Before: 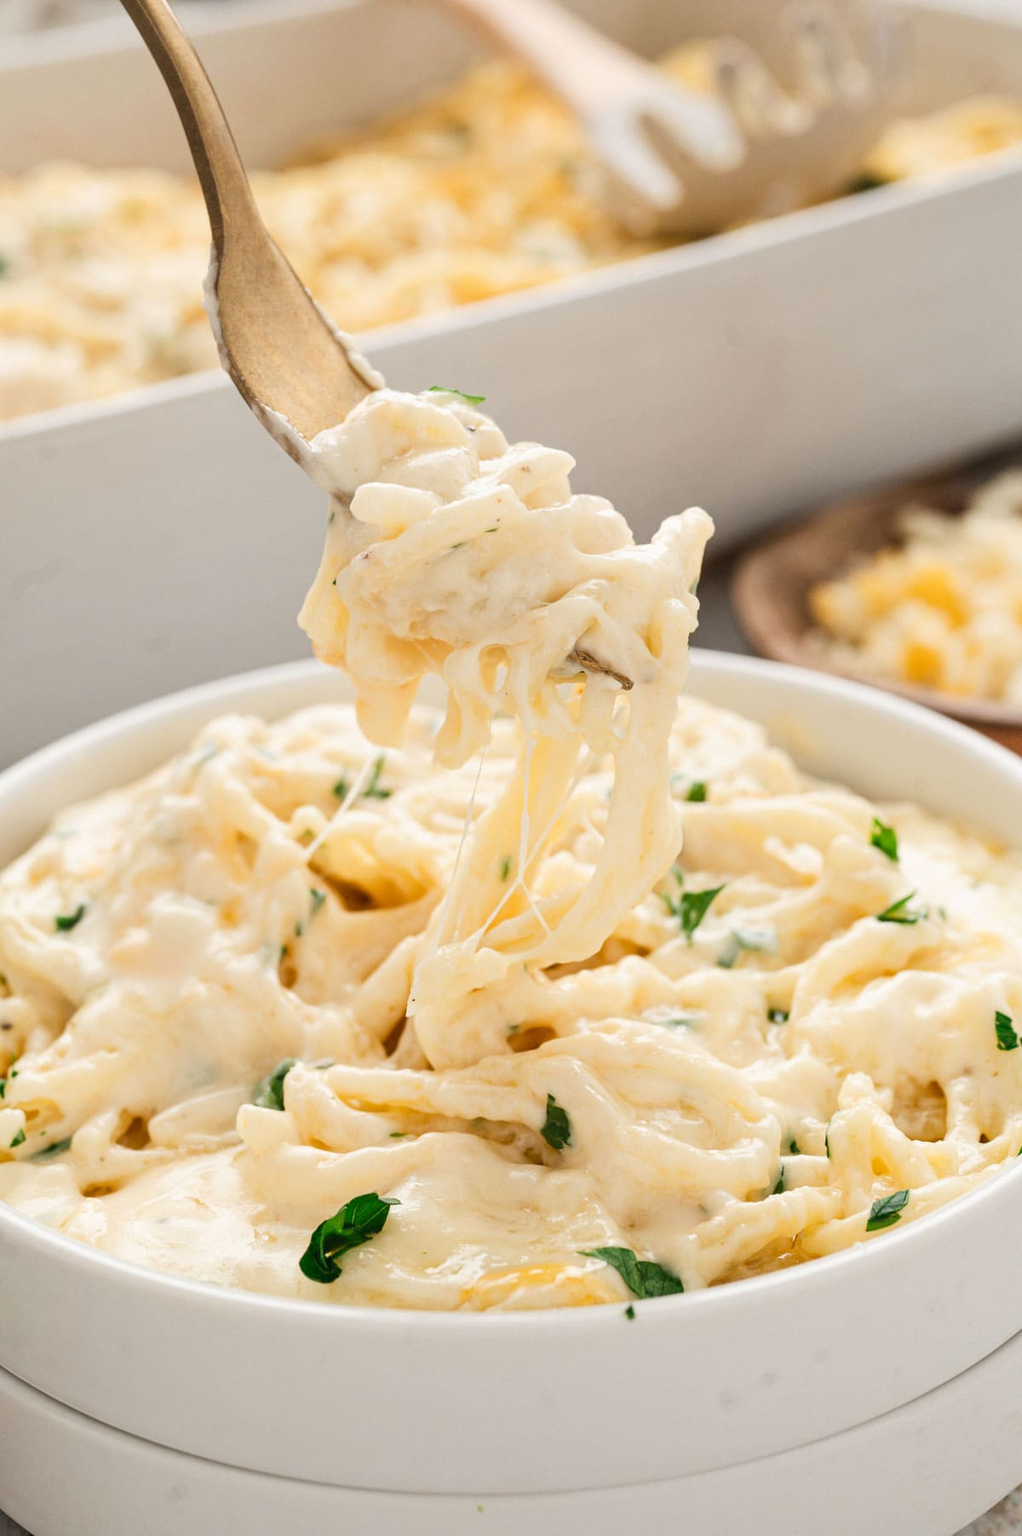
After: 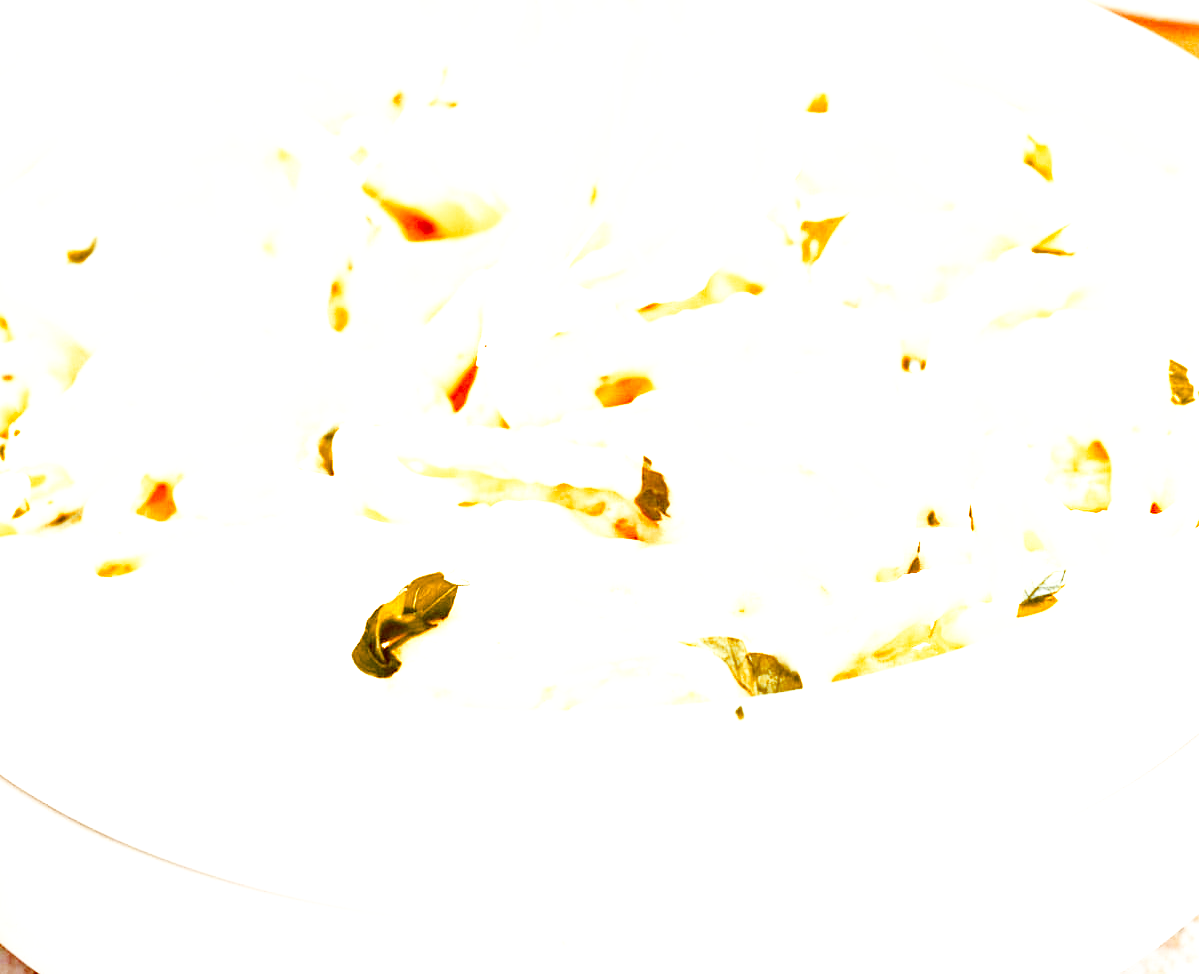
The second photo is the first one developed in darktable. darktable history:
local contrast: mode bilateral grid, contrast 24, coarseness 60, detail 151%, midtone range 0.2
crop and rotate: top 45.976%, right 0.068%
base curve: curves: ch0 [(0, 0.003) (0.001, 0.002) (0.006, 0.004) (0.02, 0.022) (0.048, 0.086) (0.094, 0.234) (0.162, 0.431) (0.258, 0.629) (0.385, 0.8) (0.548, 0.918) (0.751, 0.988) (1, 1)], preserve colors none
exposure: exposure 1 EV, compensate highlight preservation false
color zones: curves: ch0 [(0, 0.499) (0.143, 0.5) (0.286, 0.5) (0.429, 0.476) (0.571, 0.284) (0.714, 0.243) (0.857, 0.449) (1, 0.499)]; ch1 [(0, 0.532) (0.143, 0.645) (0.286, 0.696) (0.429, 0.211) (0.571, 0.504) (0.714, 0.493) (0.857, 0.495) (1, 0.532)]; ch2 [(0, 0.5) (0.143, 0.5) (0.286, 0.427) (0.429, 0.324) (0.571, 0.5) (0.714, 0.5) (0.857, 0.5) (1, 0.5)]
contrast equalizer: octaves 7, y [[0.5 ×6], [0.5 ×6], [0.5, 0.5, 0.501, 0.545, 0.707, 0.863], [0 ×6], [0 ×6]], mix 0.286
color balance rgb: global offset › luminance -0.178%, global offset › chroma 0.264%, perceptual saturation grading › global saturation 0.846%, perceptual saturation grading › highlights -19.883%, perceptual saturation grading › shadows 19.086%, perceptual brilliance grading › global brilliance 20.139%
